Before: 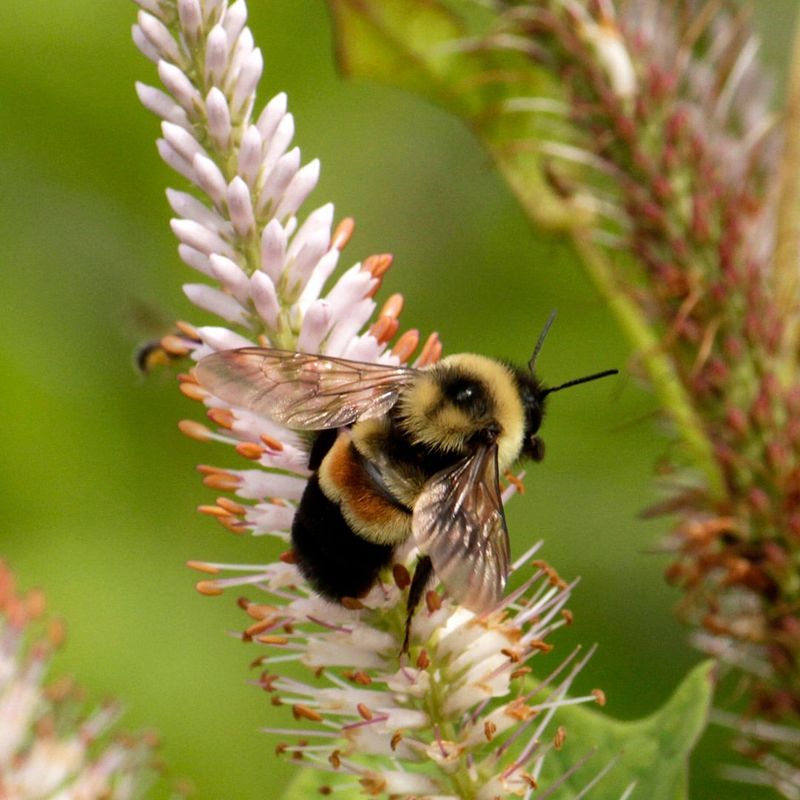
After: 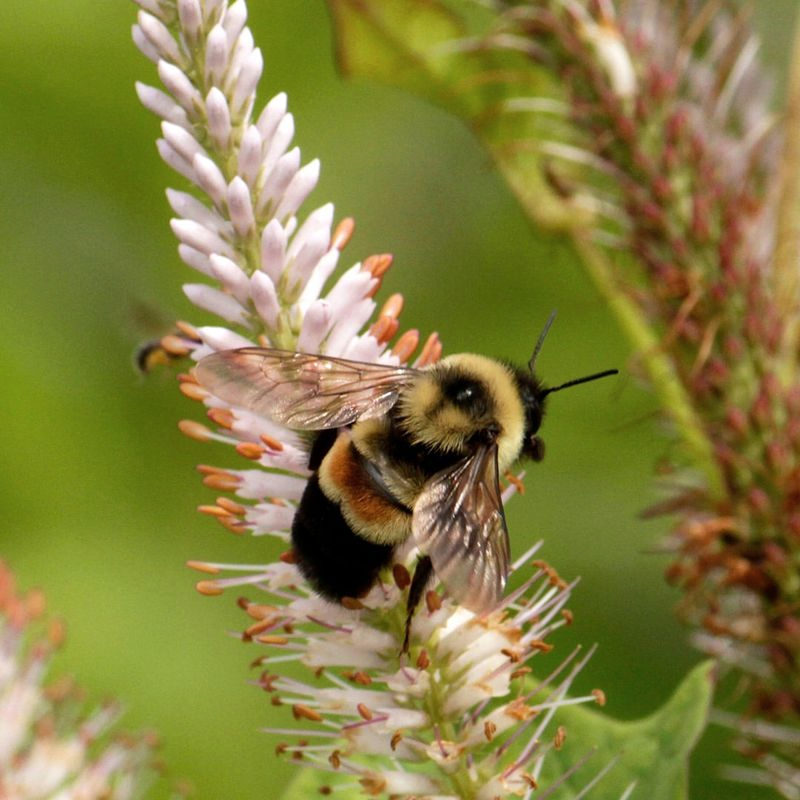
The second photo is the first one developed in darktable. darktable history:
tone equalizer: on, module defaults
contrast brightness saturation: saturation -0.05
